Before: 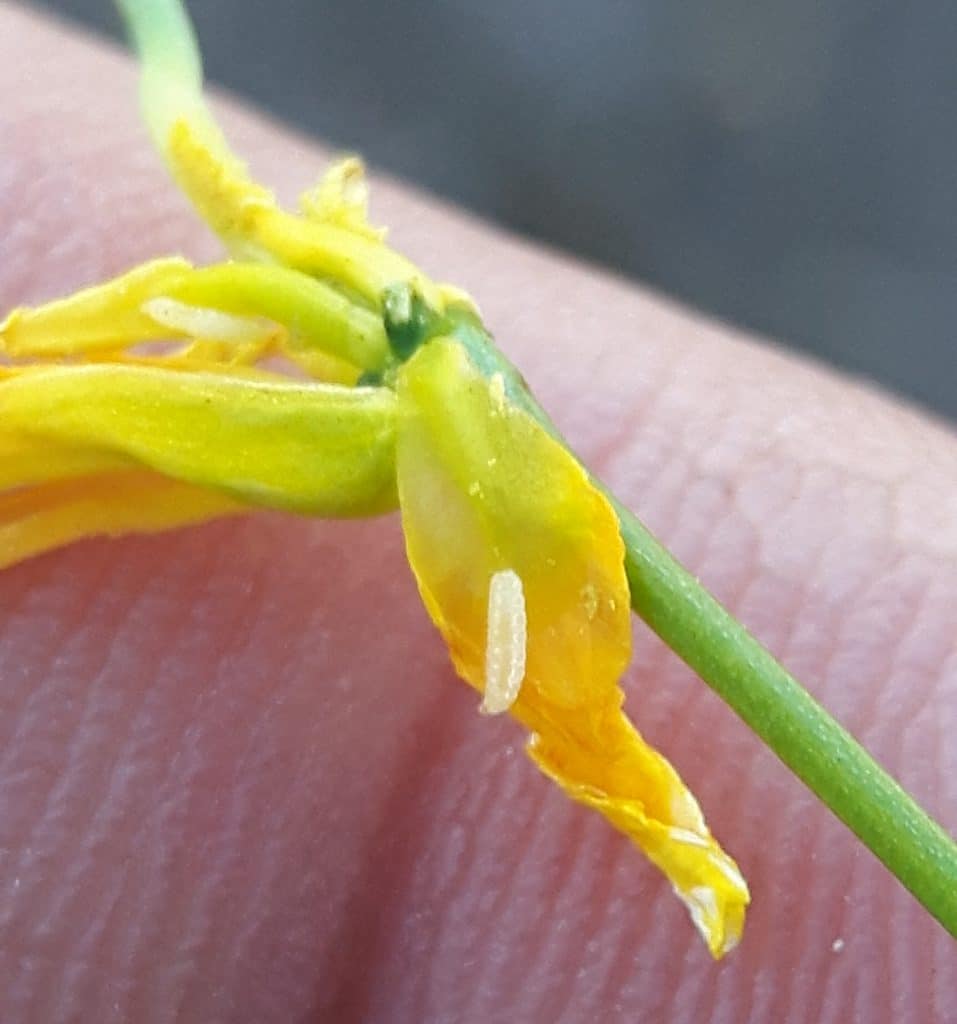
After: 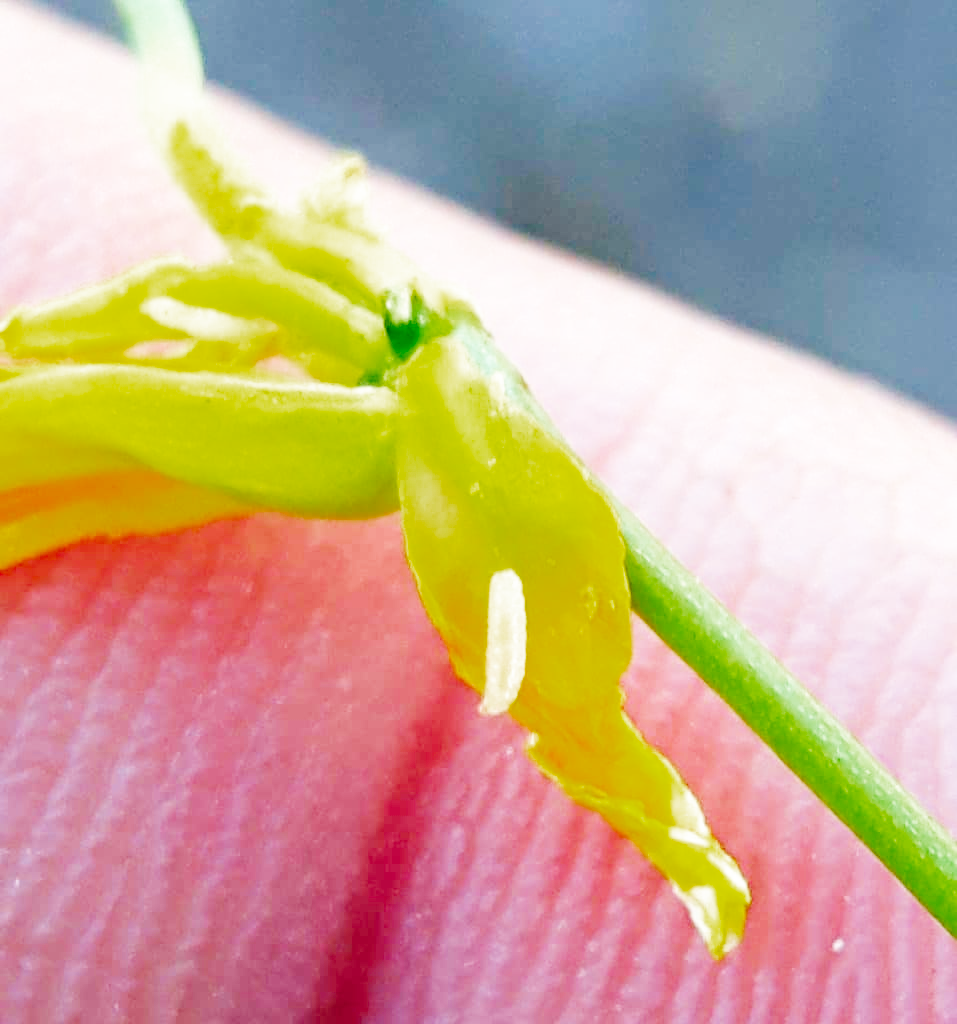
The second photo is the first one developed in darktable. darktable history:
velvia: strength 9.87%
base curve: curves: ch0 [(0, 0.003) (0.001, 0.002) (0.006, 0.004) (0.02, 0.022) (0.048, 0.086) (0.094, 0.234) (0.162, 0.431) (0.258, 0.629) (0.385, 0.8) (0.548, 0.918) (0.751, 0.988) (1, 1)], preserve colors none
color zones: curves: ch0 [(0, 0.425) (0.143, 0.422) (0.286, 0.42) (0.429, 0.419) (0.571, 0.419) (0.714, 0.42) (0.857, 0.422) (1, 0.425)]; ch1 [(0, 0.666) (0.143, 0.669) (0.286, 0.671) (0.429, 0.67) (0.571, 0.67) (0.714, 0.67) (0.857, 0.67) (1, 0.666)]
